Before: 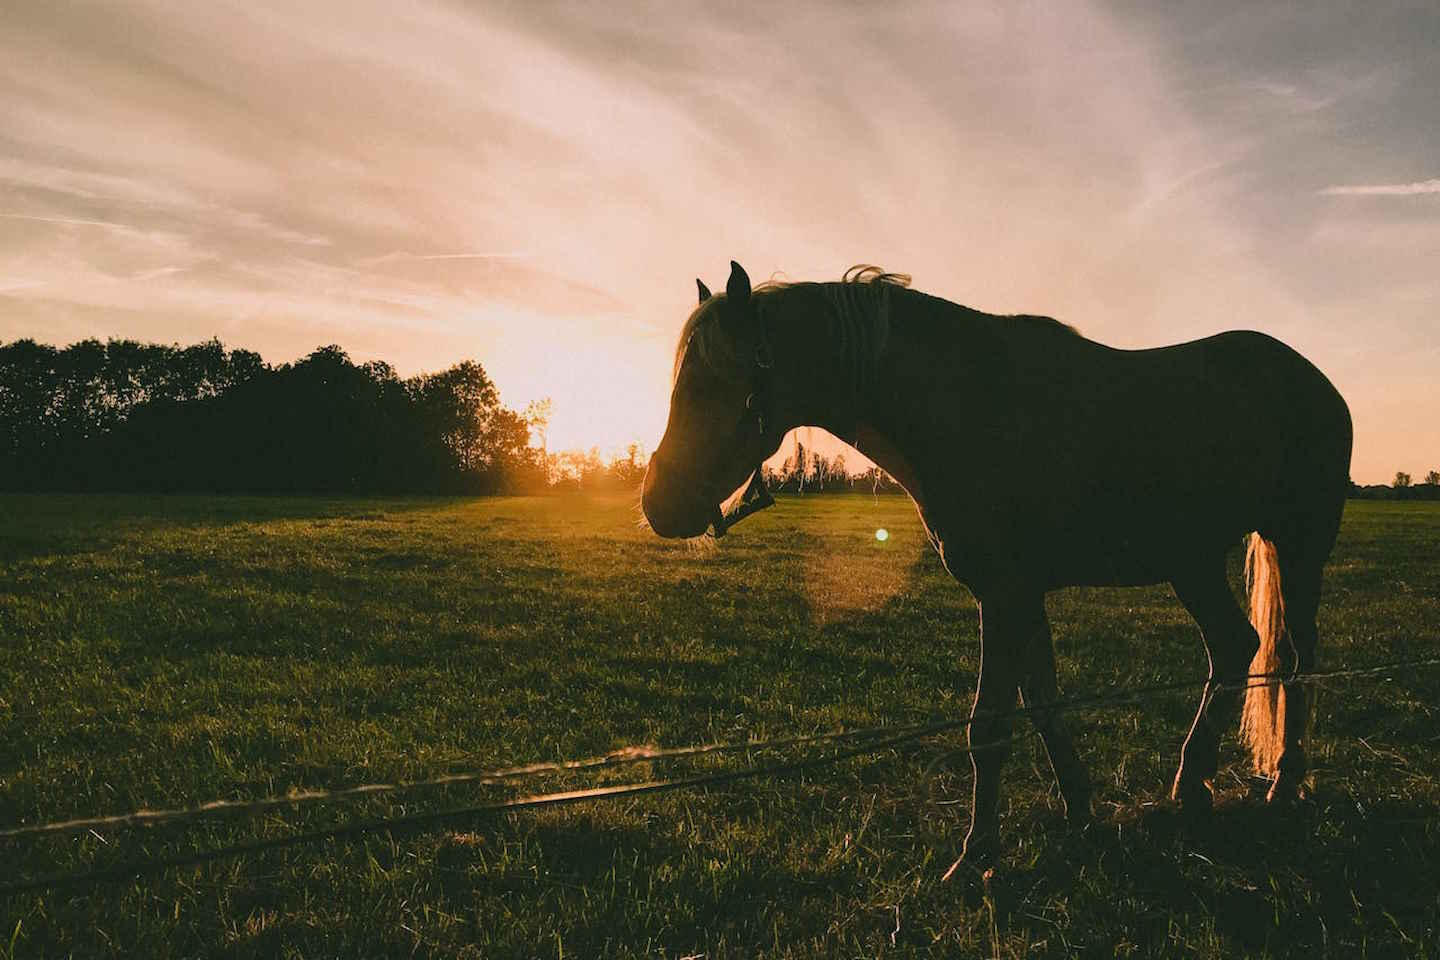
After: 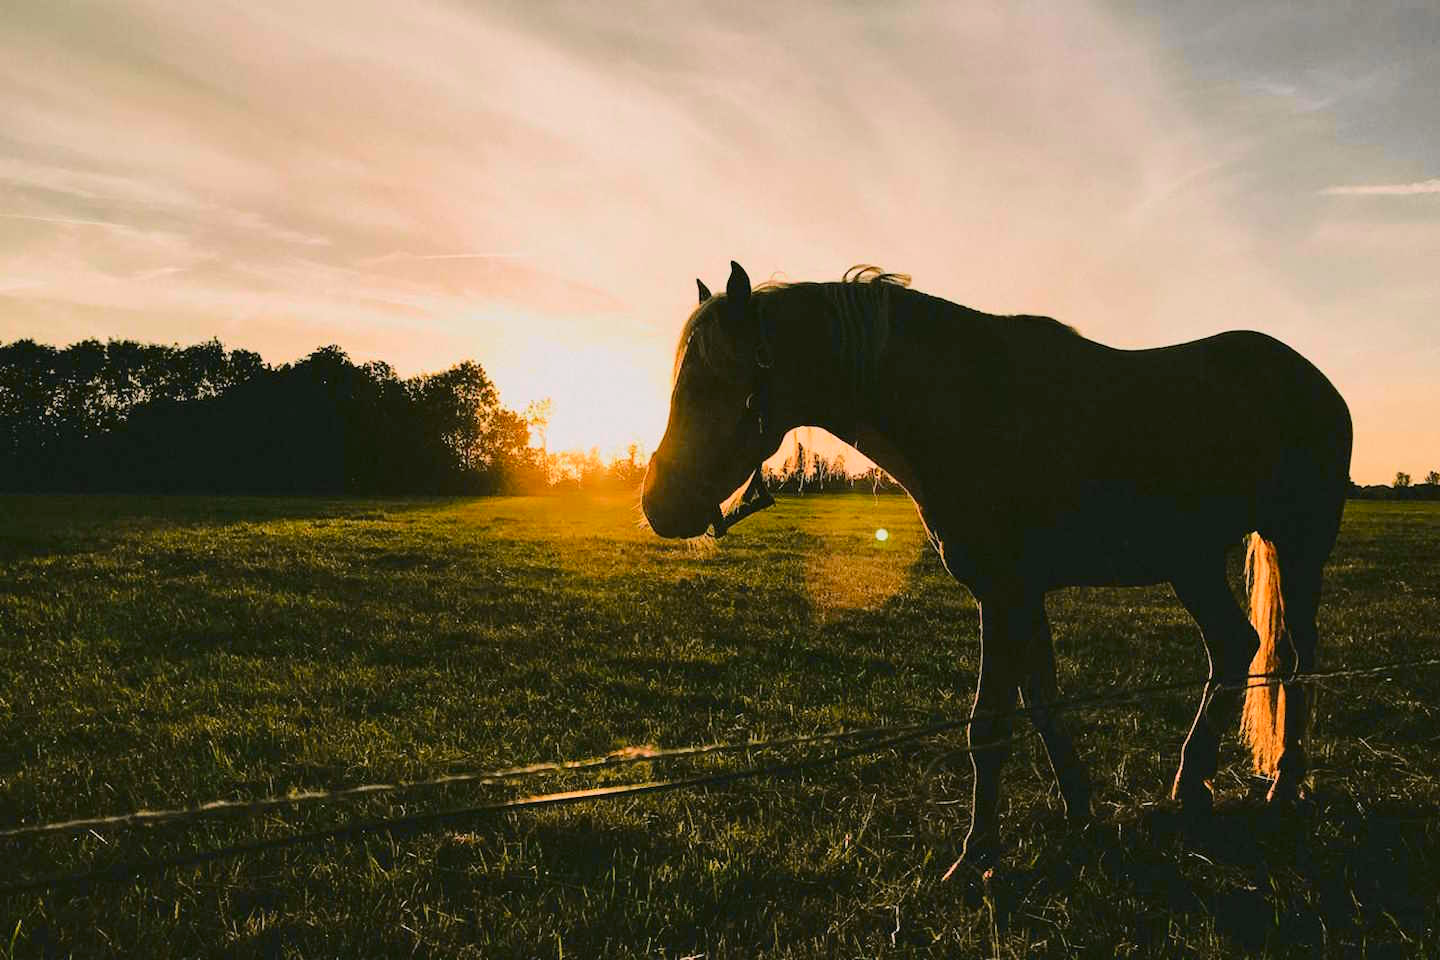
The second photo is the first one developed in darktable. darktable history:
tone curve: curves: ch0 [(0, 0.01) (0.097, 0.07) (0.204, 0.173) (0.447, 0.517) (0.539, 0.624) (0.733, 0.791) (0.879, 0.898) (1, 0.98)]; ch1 [(0, 0) (0.393, 0.415) (0.447, 0.448) (0.485, 0.494) (0.523, 0.509) (0.545, 0.544) (0.574, 0.578) (0.648, 0.674) (1, 1)]; ch2 [(0, 0) (0.369, 0.388) (0.449, 0.431) (0.499, 0.5) (0.521, 0.517) (0.53, 0.54) (0.564, 0.569) (0.674, 0.735) (1, 1)], color space Lab, independent channels, preserve colors none
